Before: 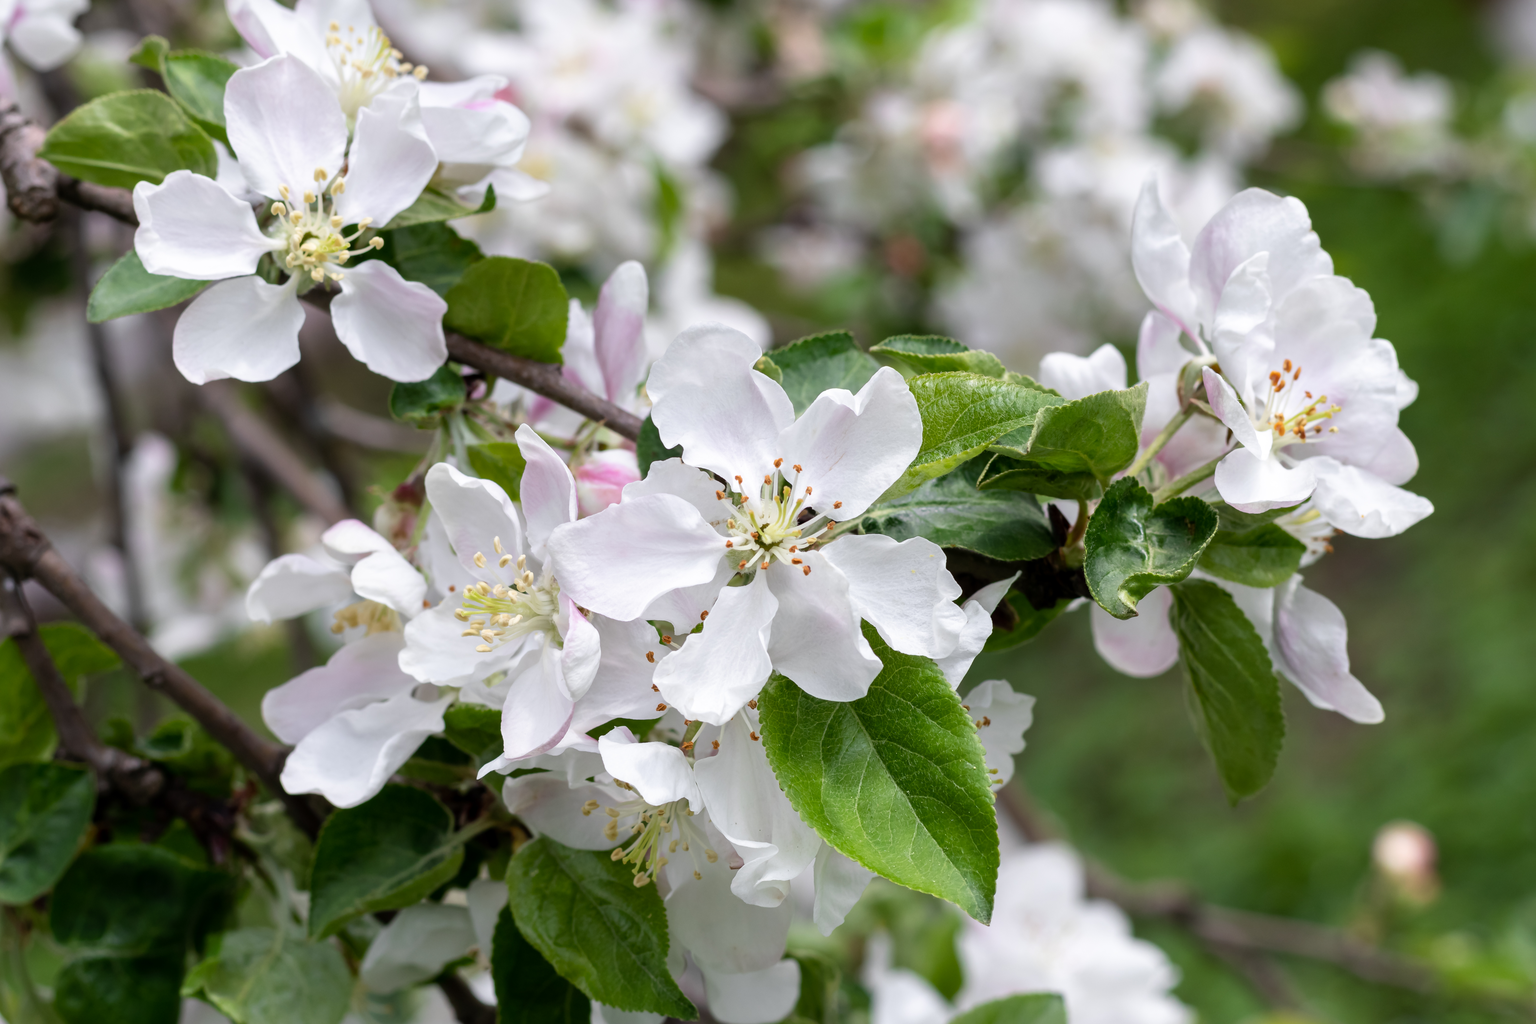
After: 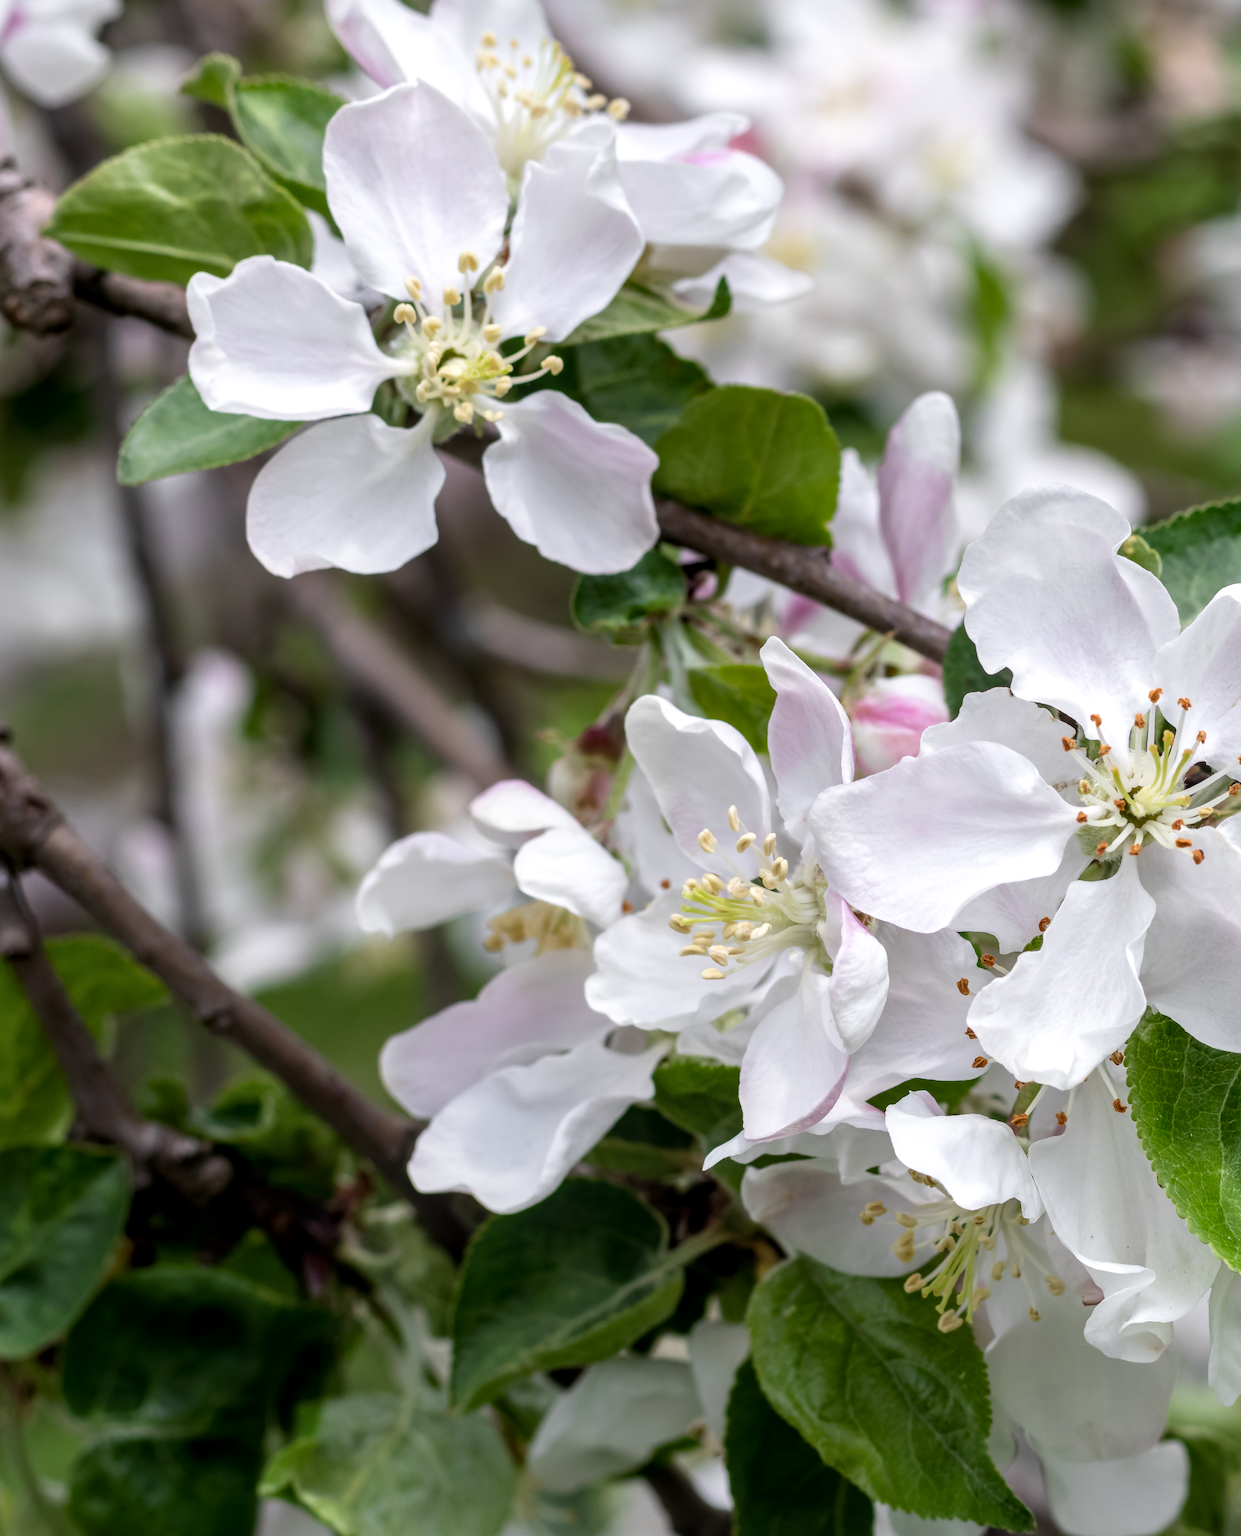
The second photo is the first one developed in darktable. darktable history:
crop: left 0.587%, right 45.588%, bottom 0.086%
local contrast: on, module defaults
